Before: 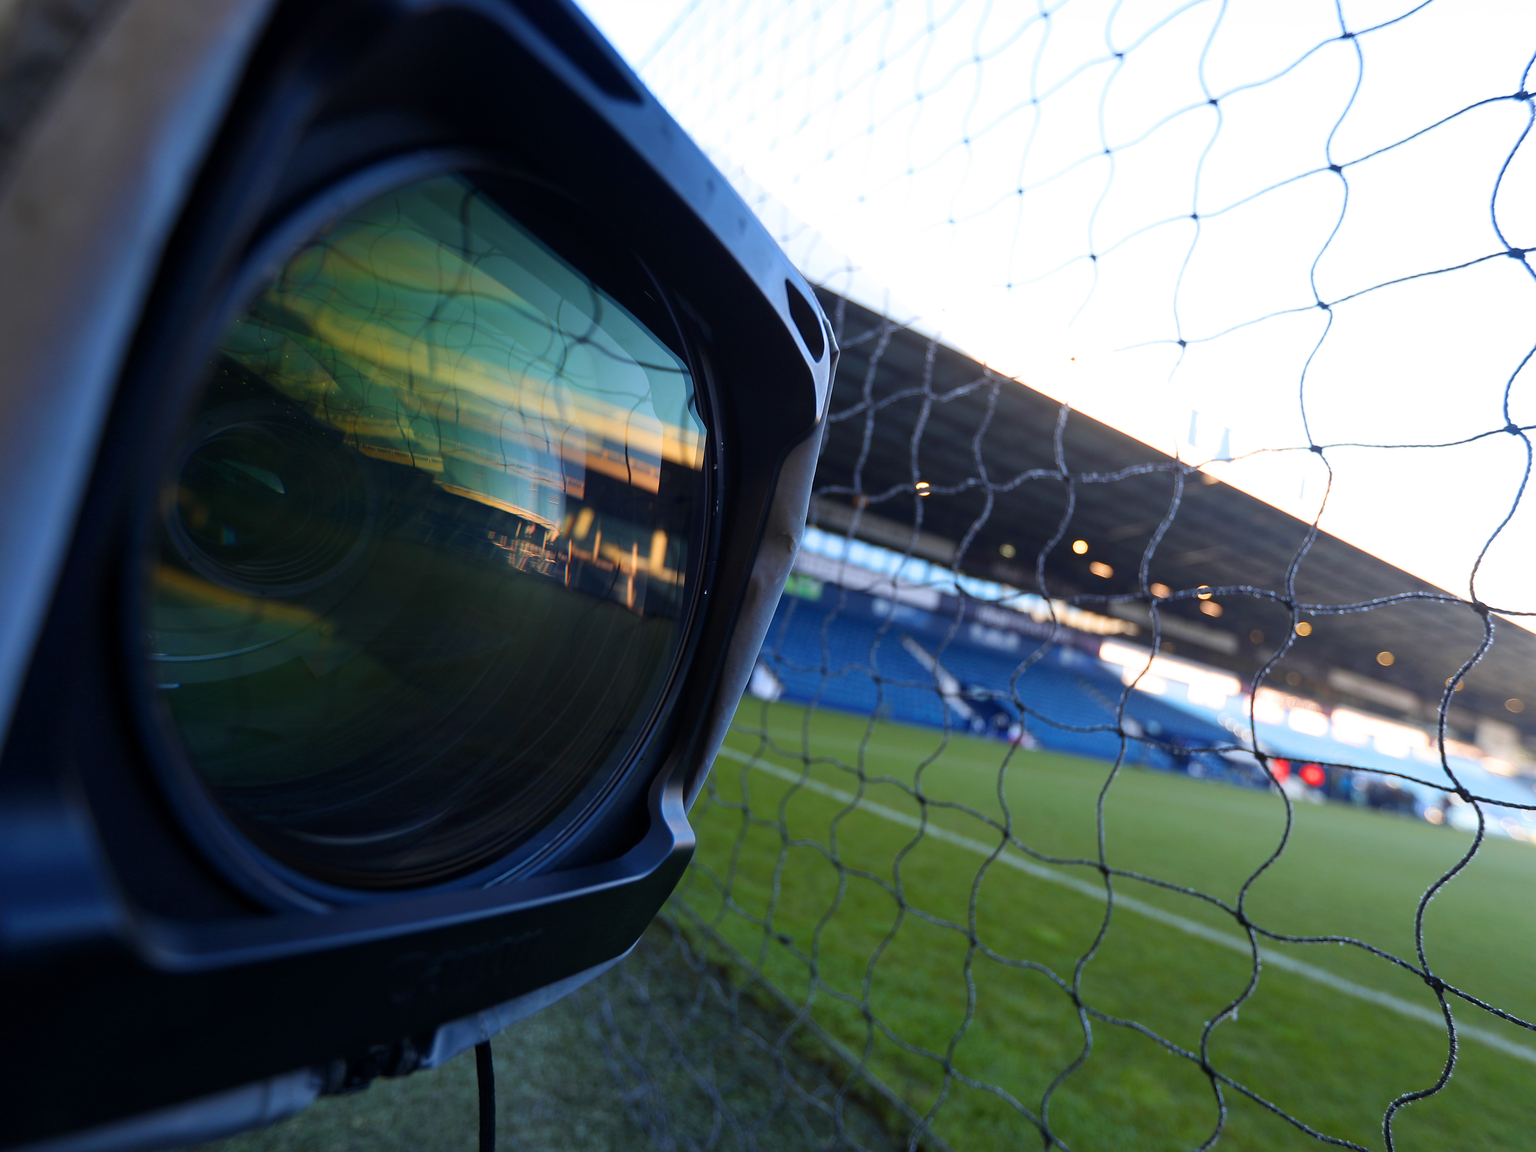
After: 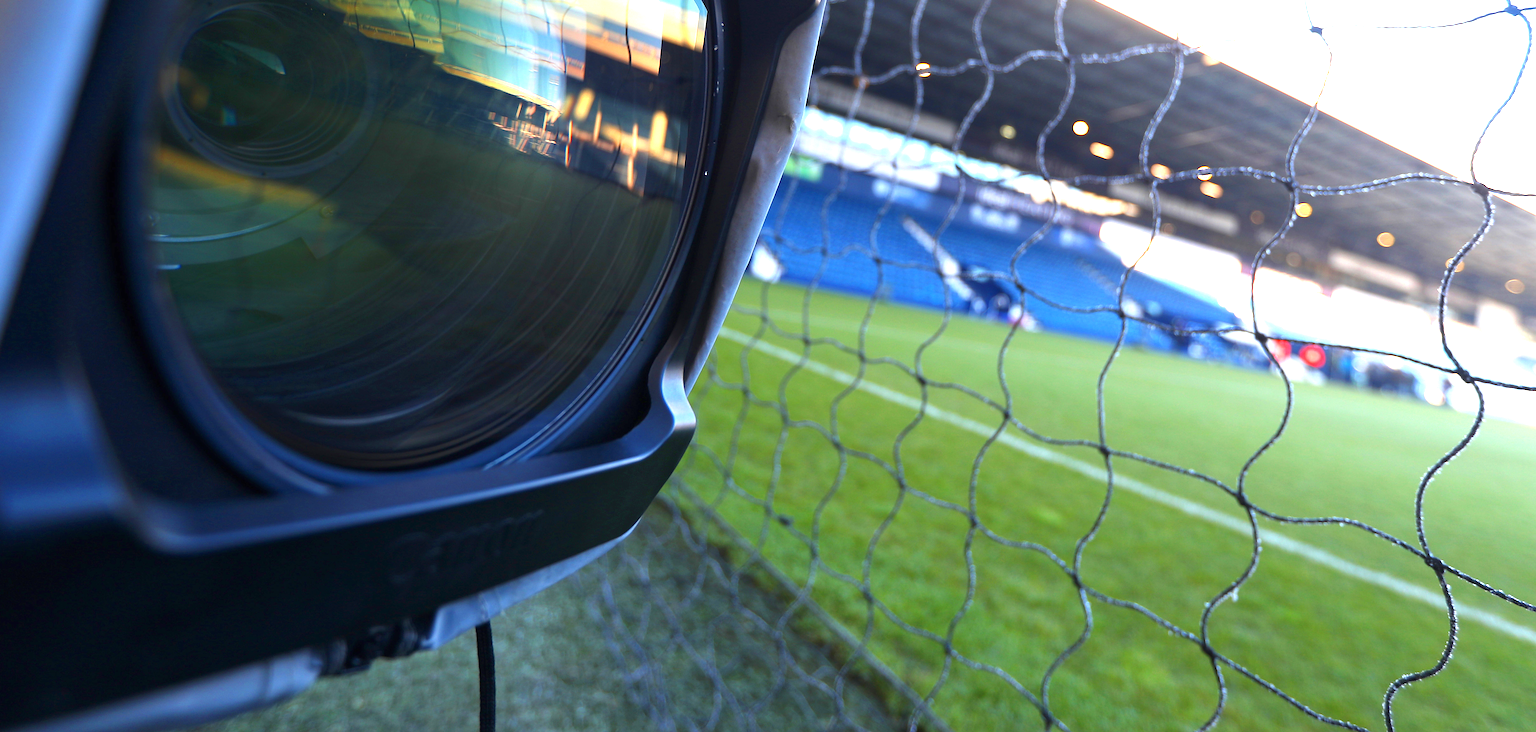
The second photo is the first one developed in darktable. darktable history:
crop and rotate: top 36.422%
exposure: black level correction 0, exposure 1.457 EV, compensate highlight preservation false
